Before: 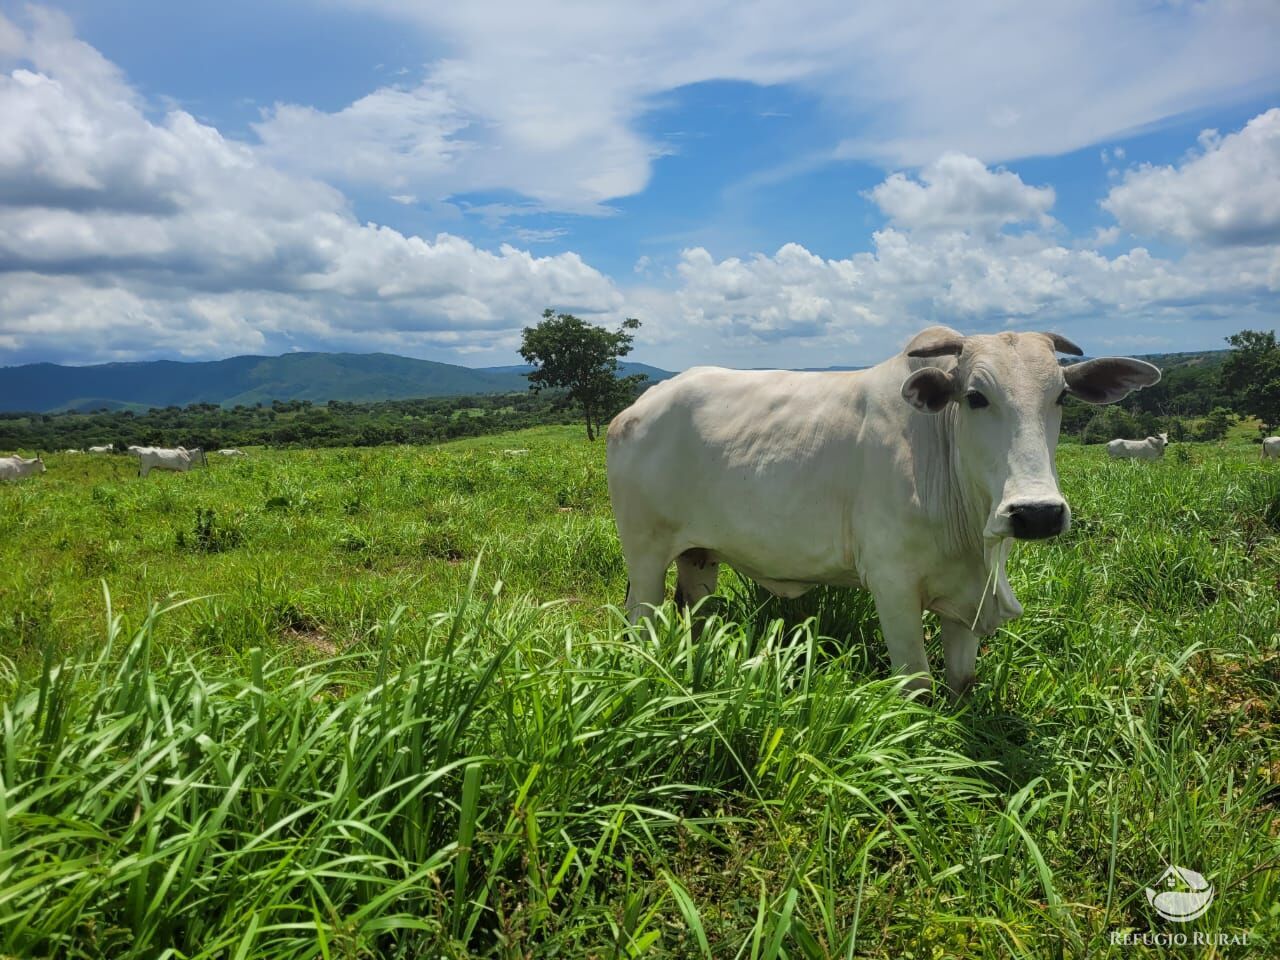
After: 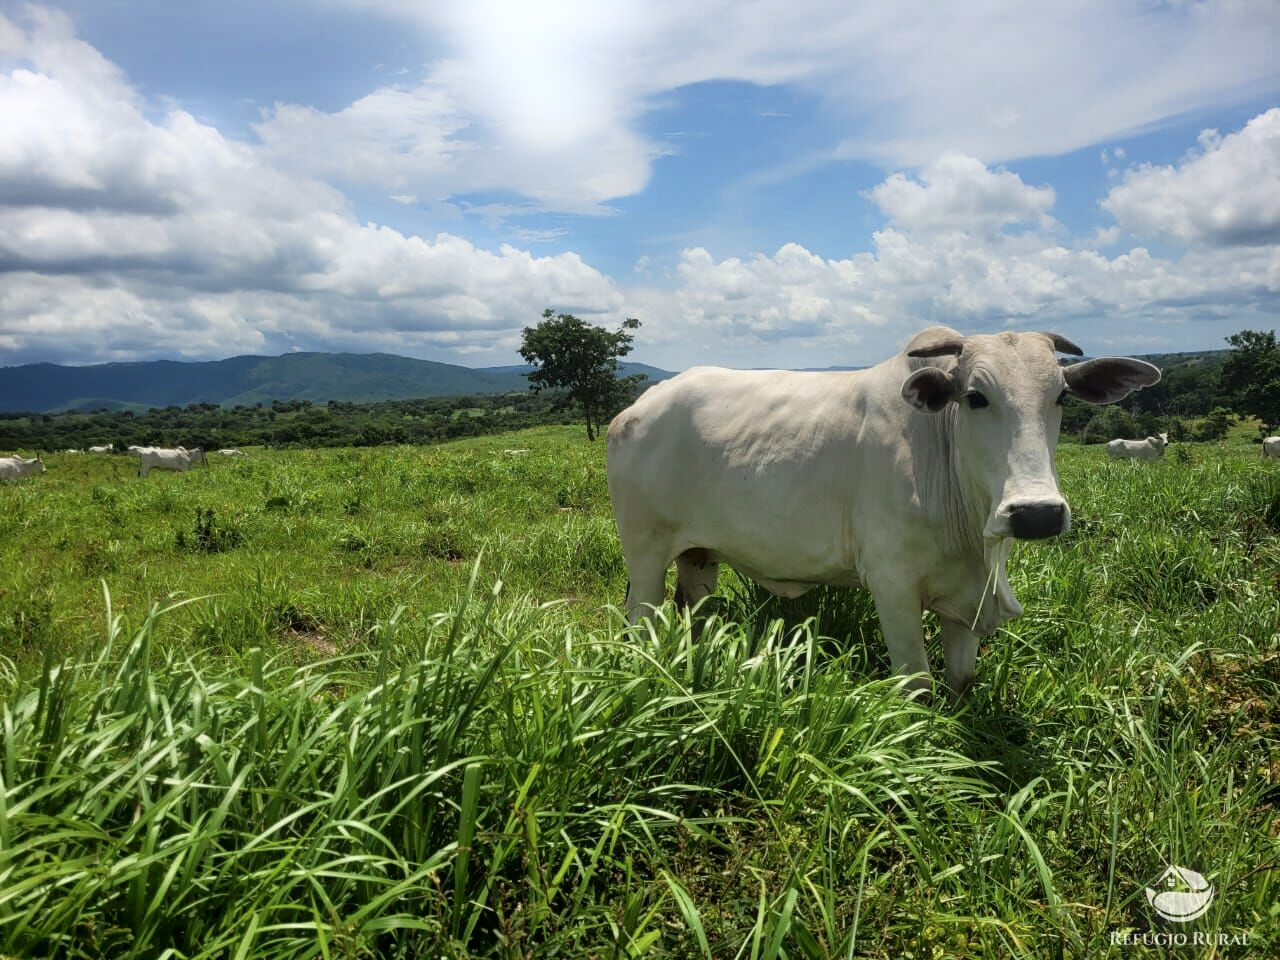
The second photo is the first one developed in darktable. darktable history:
color correction: highlights a* 0.816, highlights b* 2.78, saturation 1.1
bloom: size 5%, threshold 95%, strength 15%
shadows and highlights: shadows -62.32, white point adjustment -5.22, highlights 61.59
contrast brightness saturation: contrast 0.06, brightness -0.01, saturation -0.23
